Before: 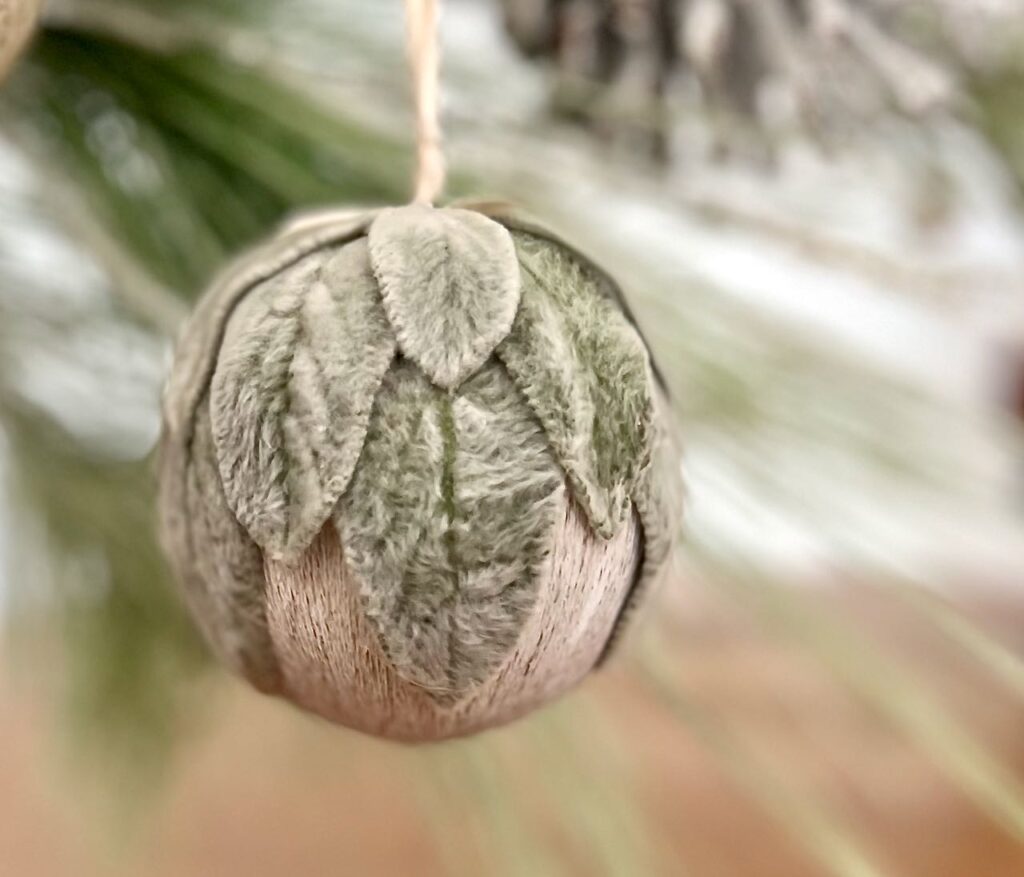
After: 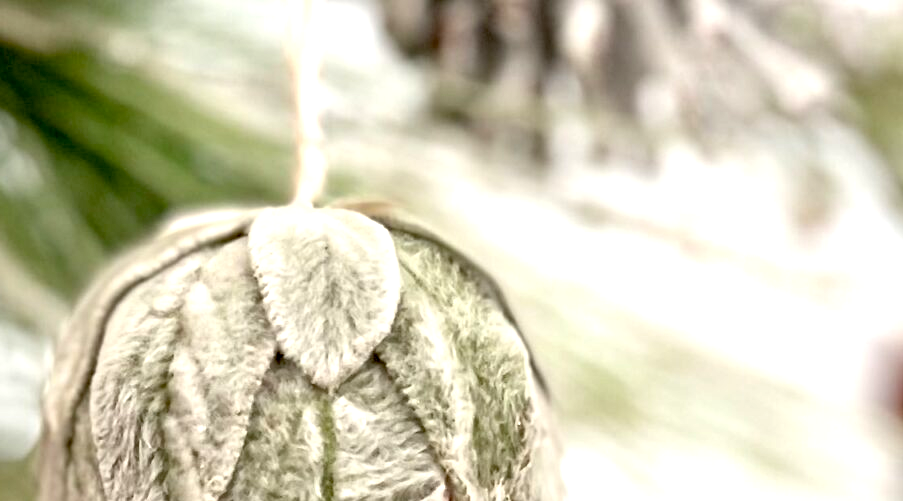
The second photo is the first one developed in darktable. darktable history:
crop and rotate: left 11.812%, bottom 42.776%
exposure: black level correction 0.012, exposure 0.7 EV, compensate exposure bias true, compensate highlight preservation false
